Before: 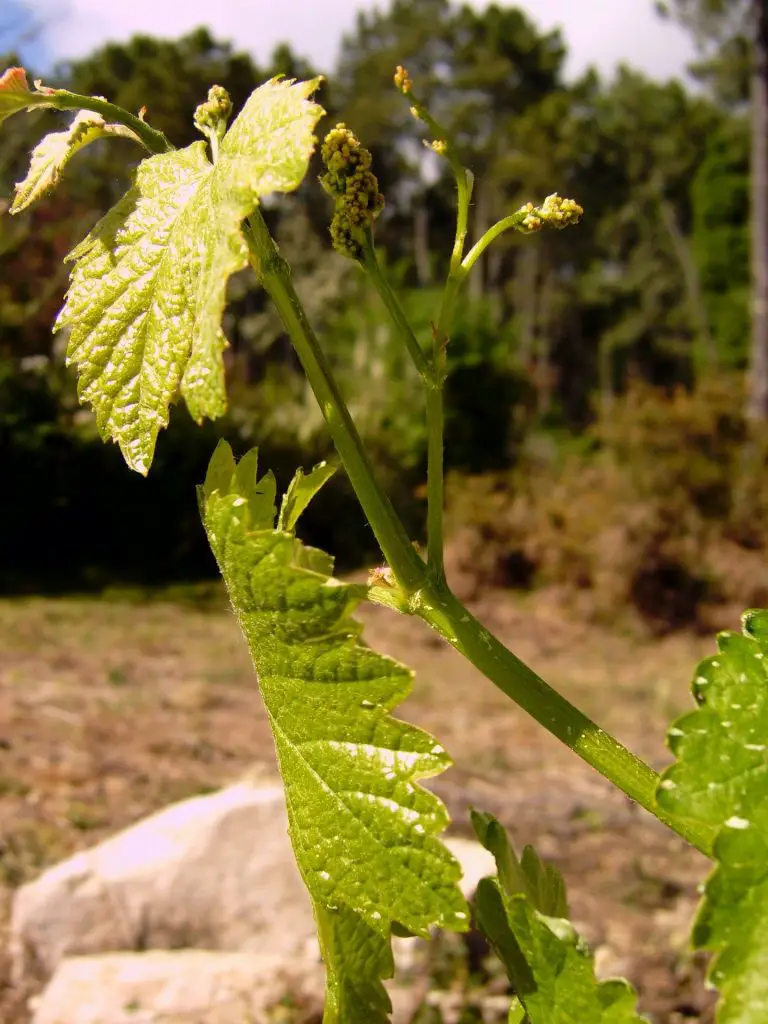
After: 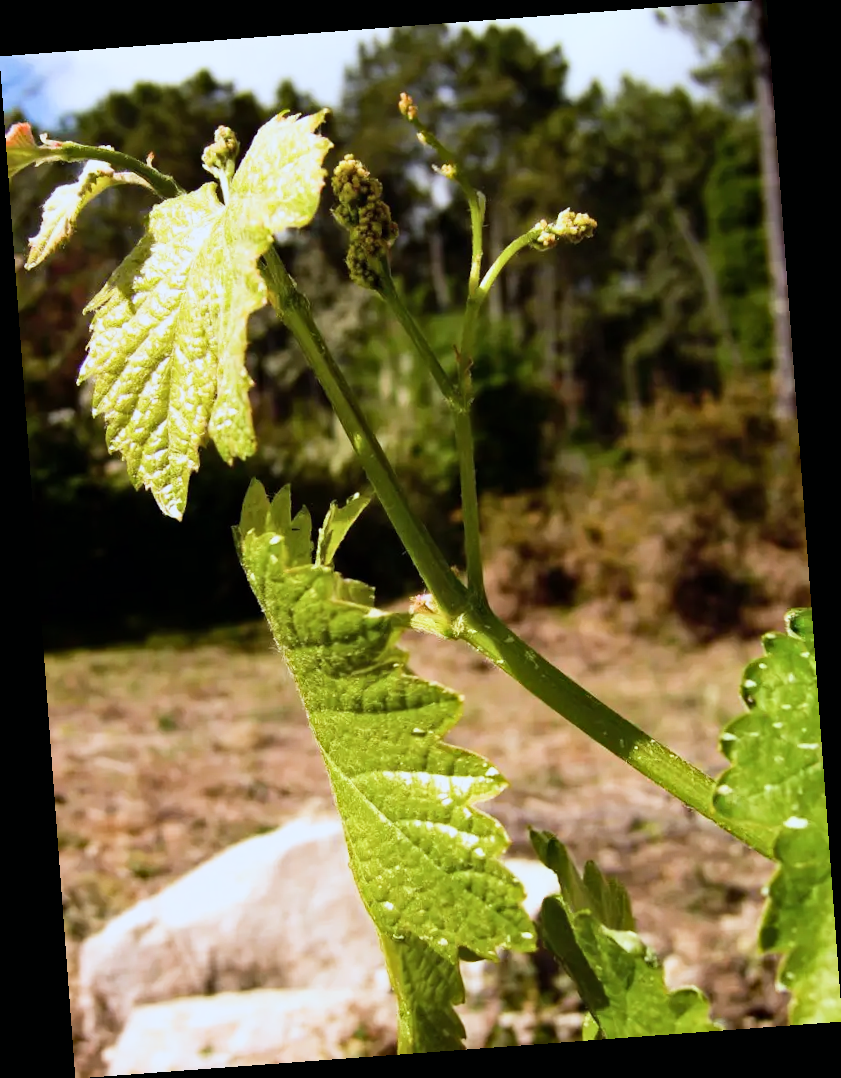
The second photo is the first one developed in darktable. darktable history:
rotate and perspective: rotation -4.25°, automatic cropping off
color correction: highlights a* -4.18, highlights b* -10.81
haze removal: compatibility mode true, adaptive false
tone equalizer: -8 EV -0.75 EV, -7 EV -0.7 EV, -6 EV -0.6 EV, -5 EV -0.4 EV, -3 EV 0.4 EV, -2 EV 0.6 EV, -1 EV 0.7 EV, +0 EV 0.75 EV, edges refinement/feathering 500, mask exposure compensation -1.57 EV, preserve details no
sigmoid: contrast 1.22, skew 0.65
